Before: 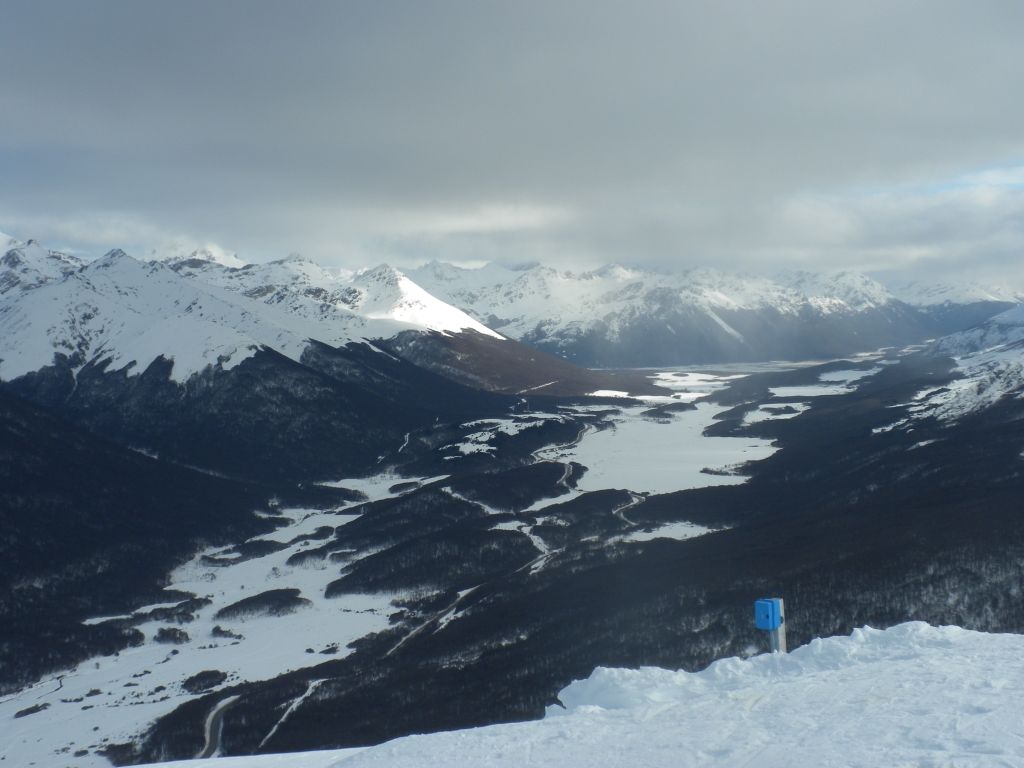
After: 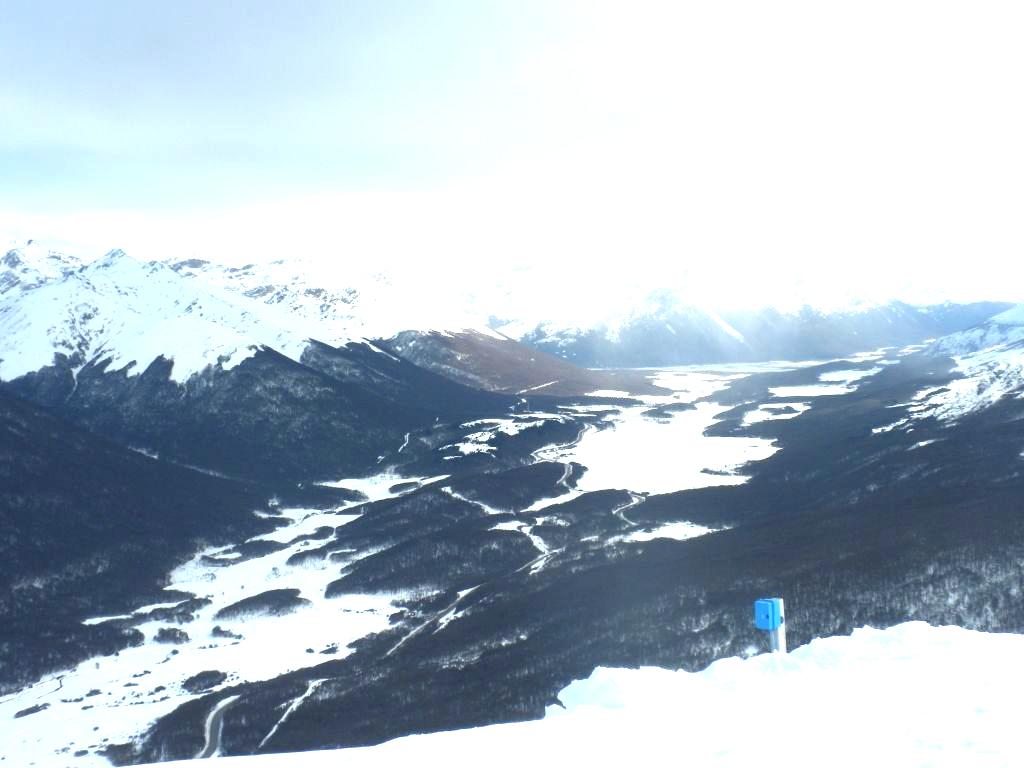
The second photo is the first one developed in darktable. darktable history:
exposure: black level correction 0.001, exposure 1.643 EV, compensate highlight preservation false
tone equalizer: smoothing diameter 24.97%, edges refinement/feathering 13.17, preserve details guided filter
